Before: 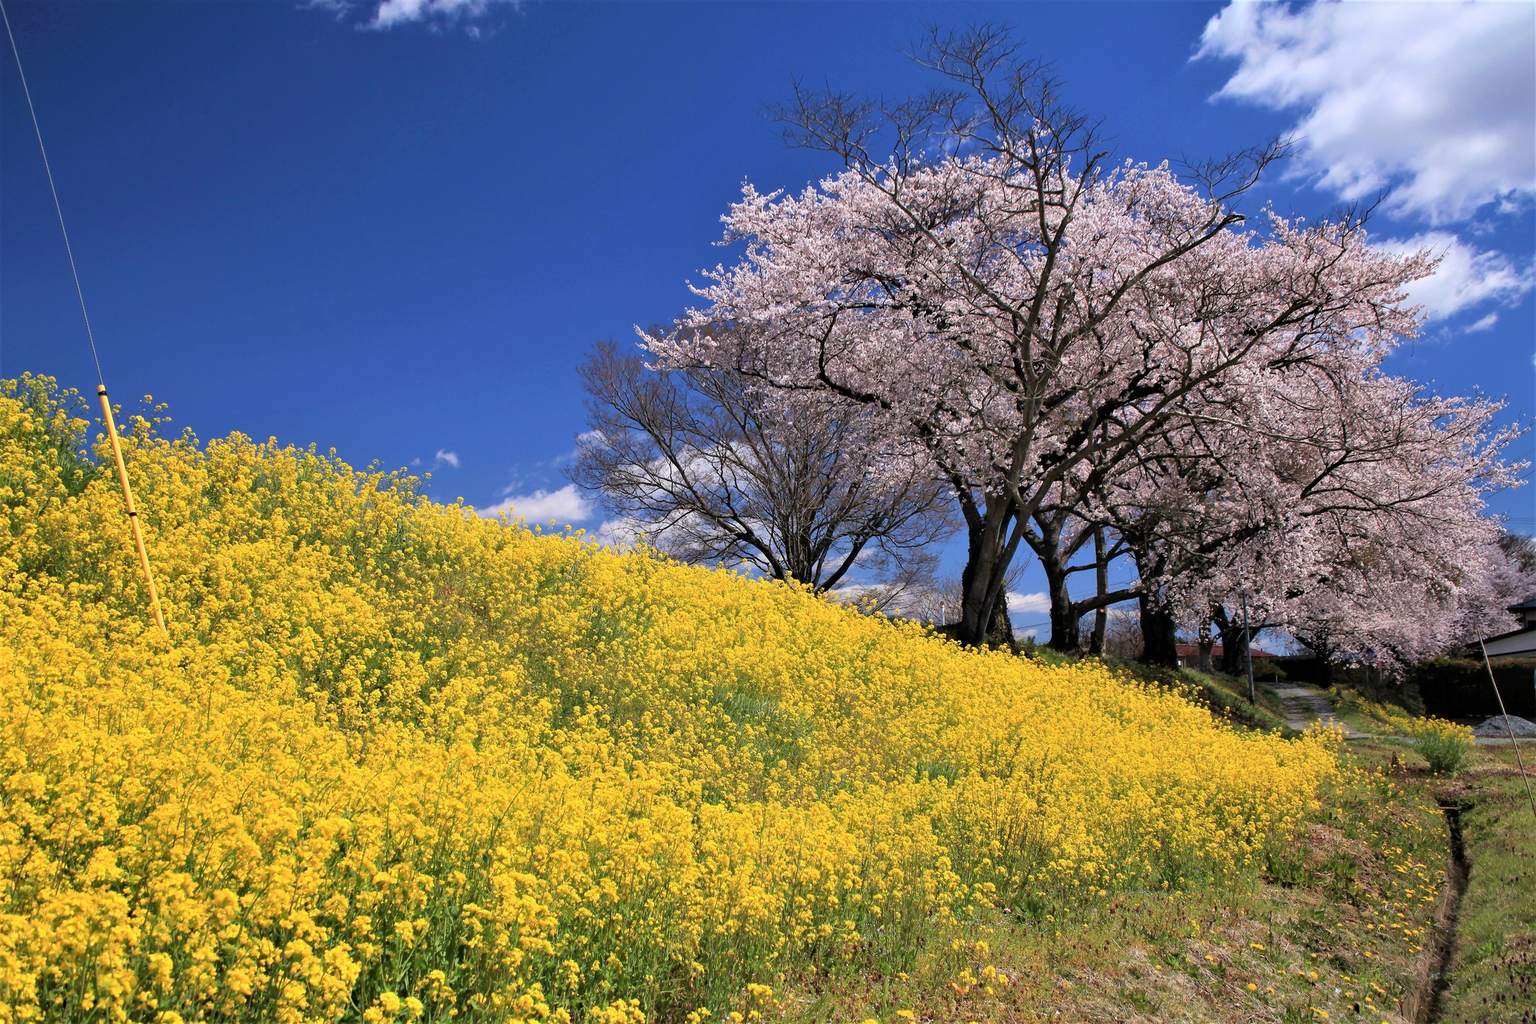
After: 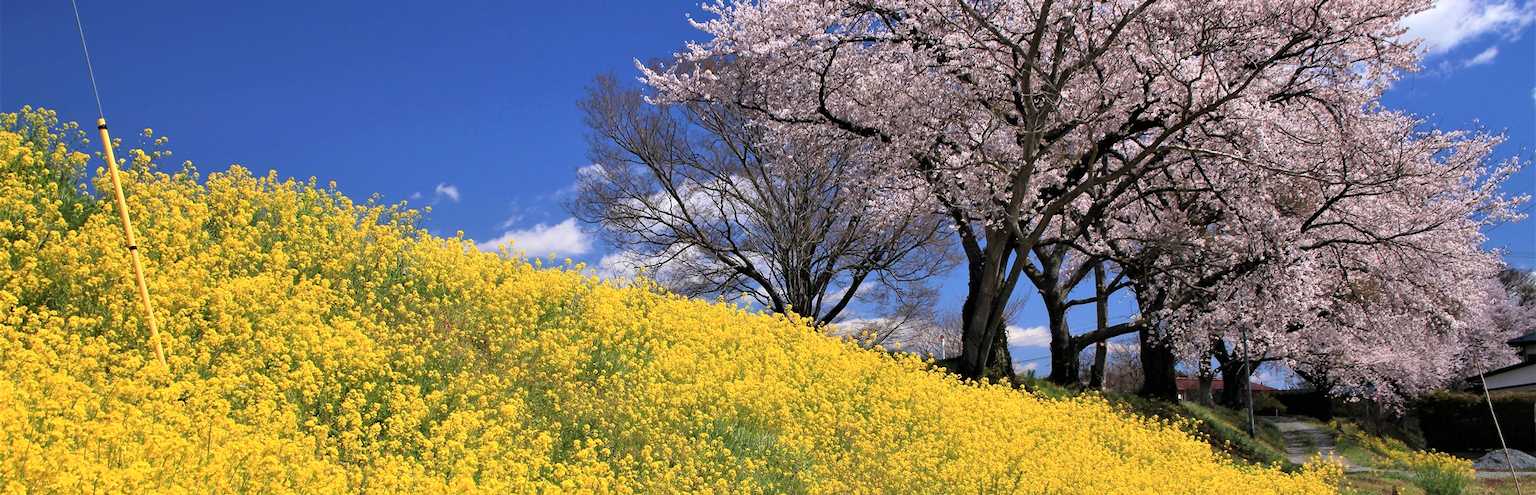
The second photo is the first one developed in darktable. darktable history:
exposure: exposure 0.127 EV, compensate highlight preservation false
crop and rotate: top 26.056%, bottom 25.543%
